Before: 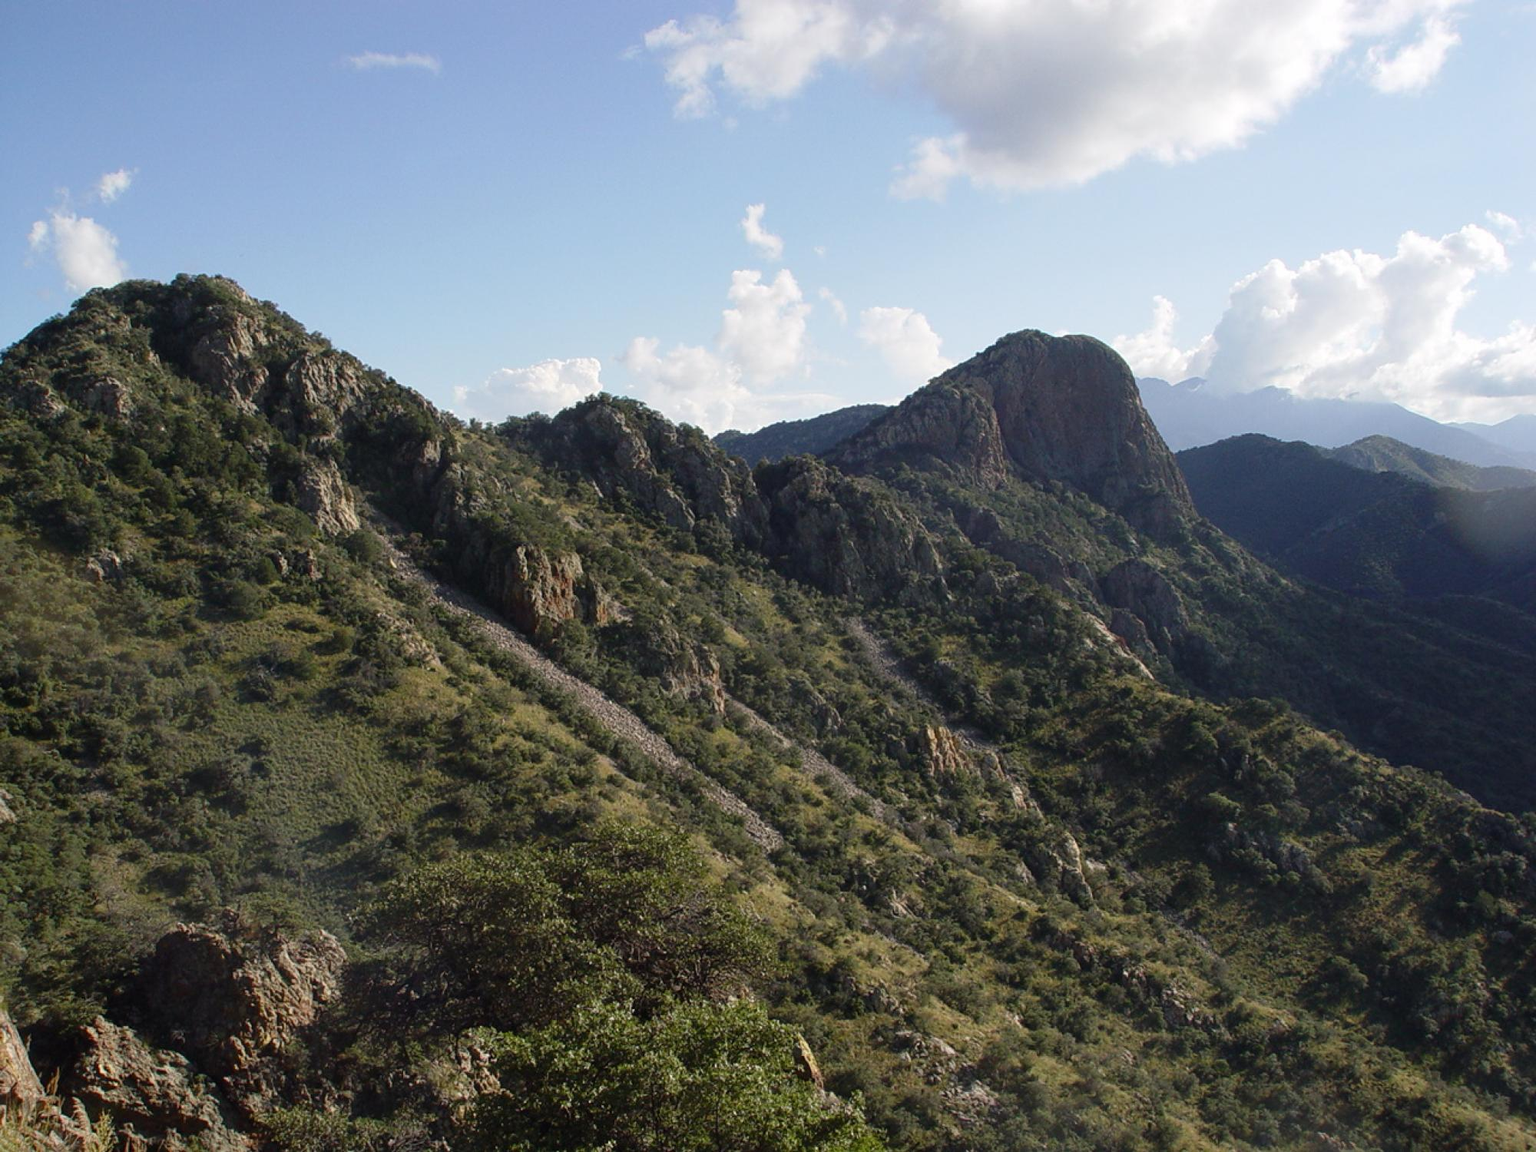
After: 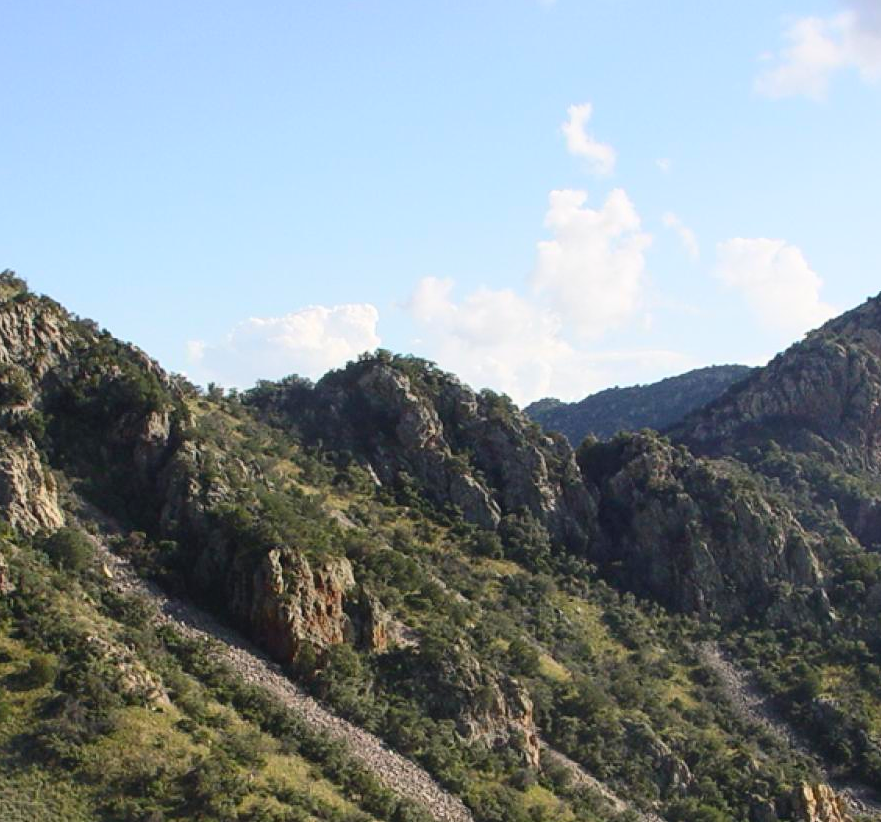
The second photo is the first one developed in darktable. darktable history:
crop: left 20.248%, top 10.86%, right 35.675%, bottom 34.321%
contrast brightness saturation: contrast 0.2, brightness 0.16, saturation 0.22
